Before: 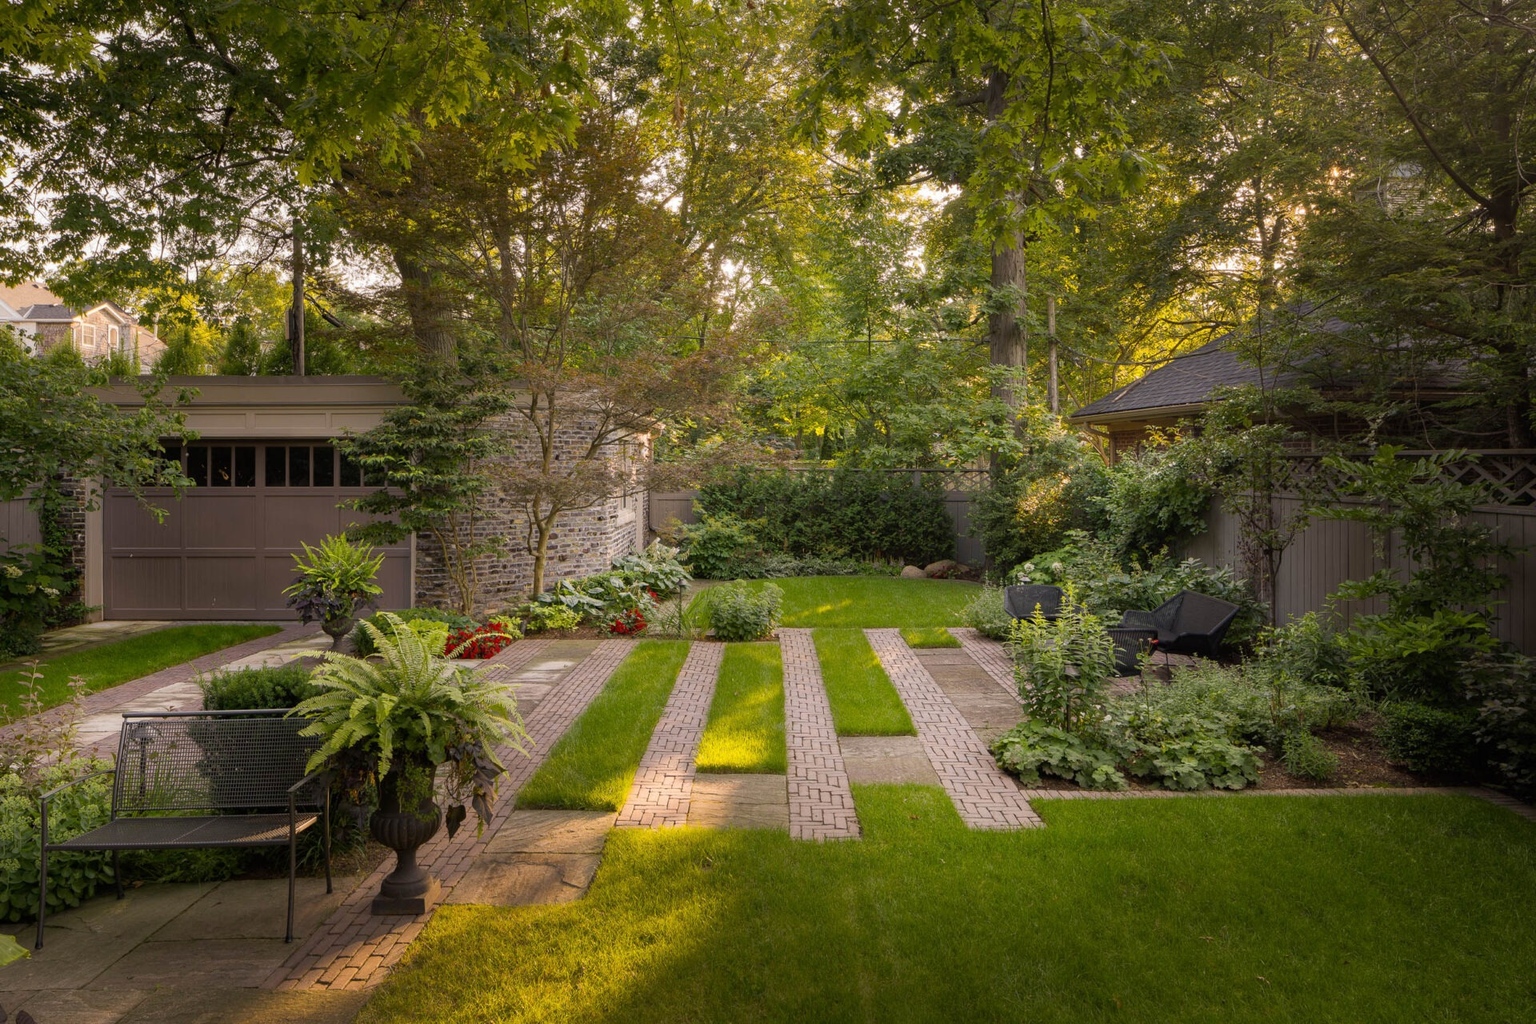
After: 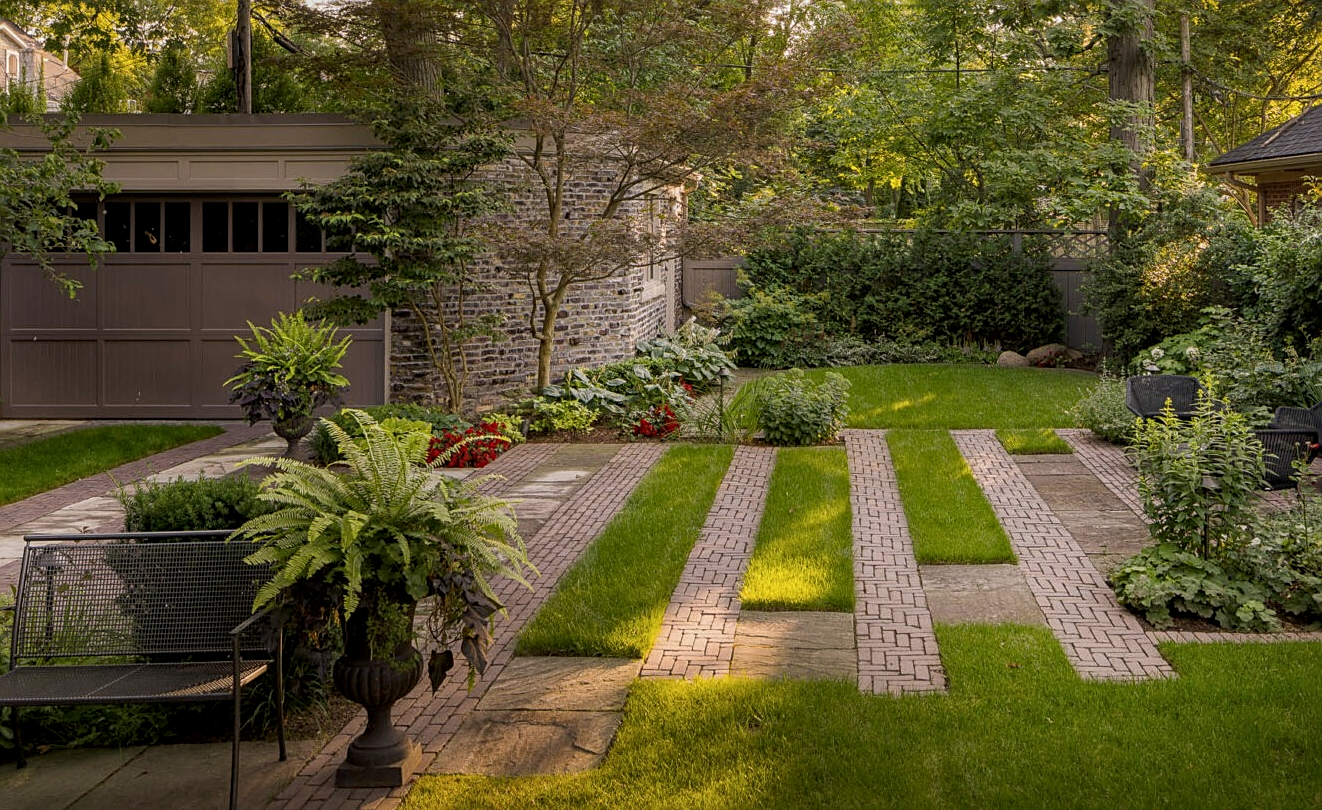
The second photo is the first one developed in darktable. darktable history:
crop: left 6.746%, top 27.823%, right 24.386%, bottom 8.89%
exposure: exposure -0.345 EV, compensate highlight preservation false
sharpen: on, module defaults
local contrast: on, module defaults
